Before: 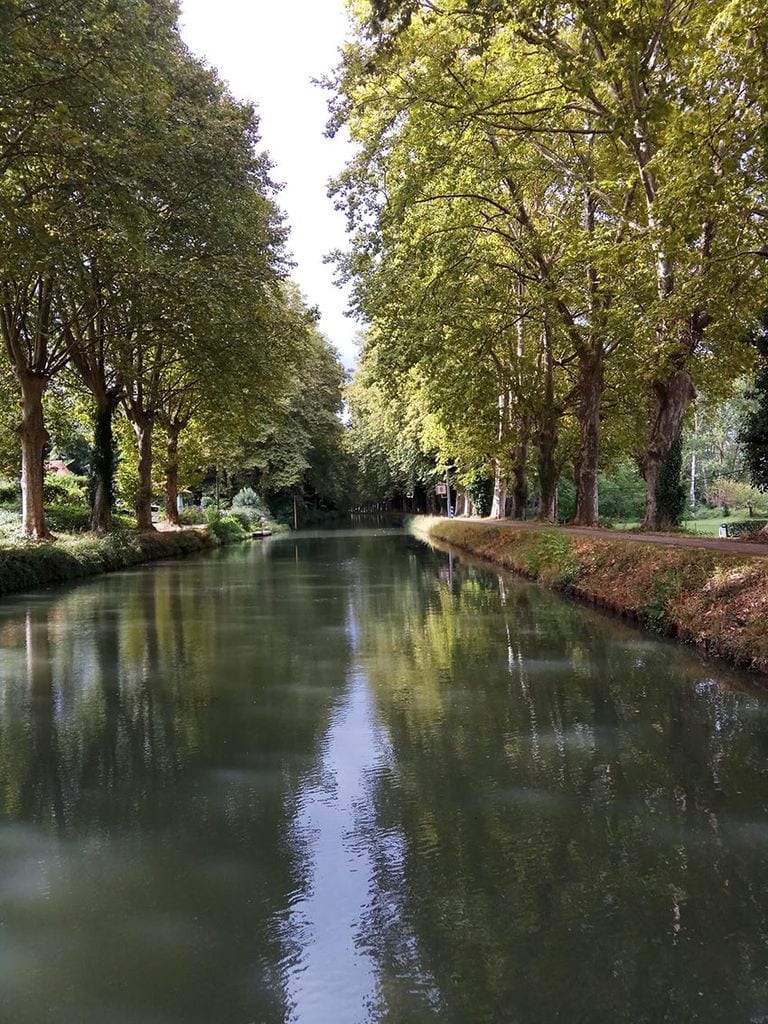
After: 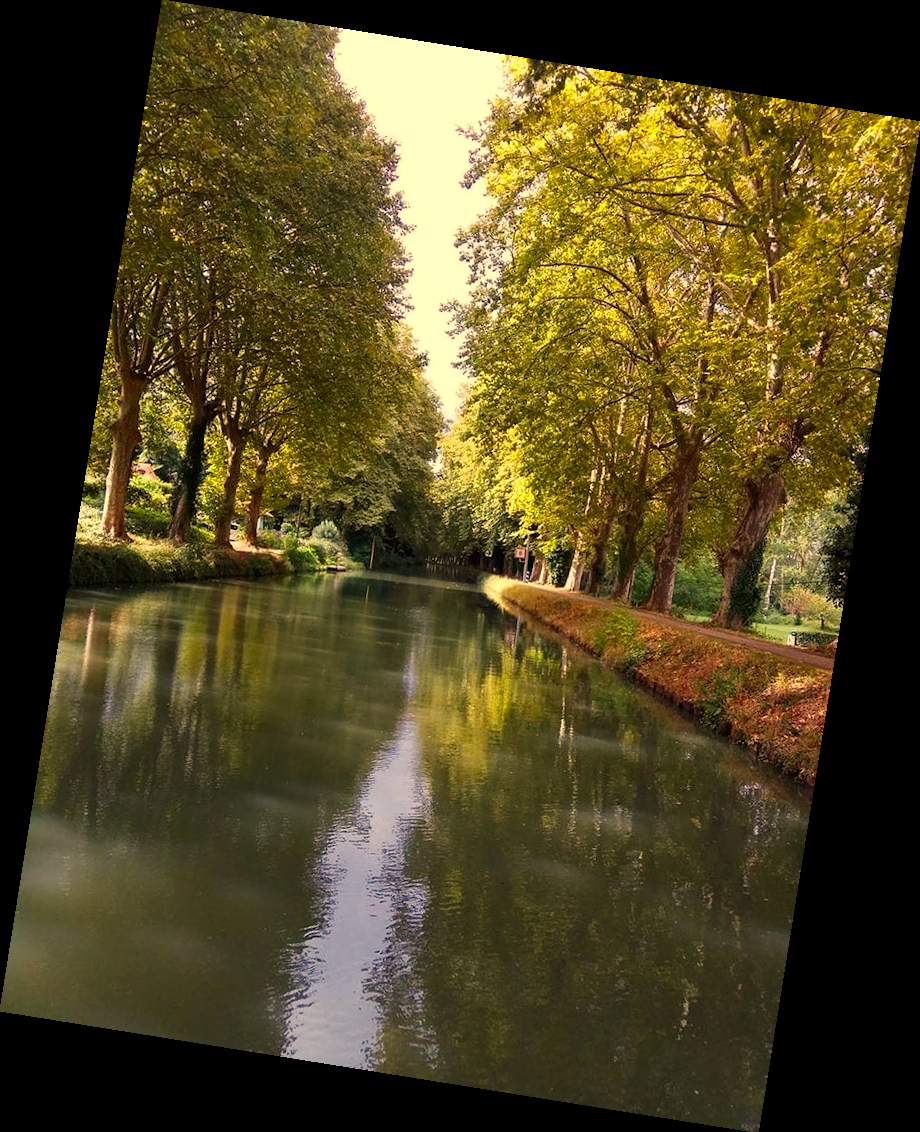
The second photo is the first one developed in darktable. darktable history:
tone equalizer: on, module defaults
rotate and perspective: rotation 9.12°, automatic cropping off
color zones: curves: ch0 [(0, 0.613) (0.01, 0.613) (0.245, 0.448) (0.498, 0.529) (0.642, 0.665) (0.879, 0.777) (0.99, 0.613)]; ch1 [(0, 0) (0.143, 0) (0.286, 0) (0.429, 0) (0.571, 0) (0.714, 0) (0.857, 0)], mix -138.01%
white balance: red 1.123, blue 0.83
